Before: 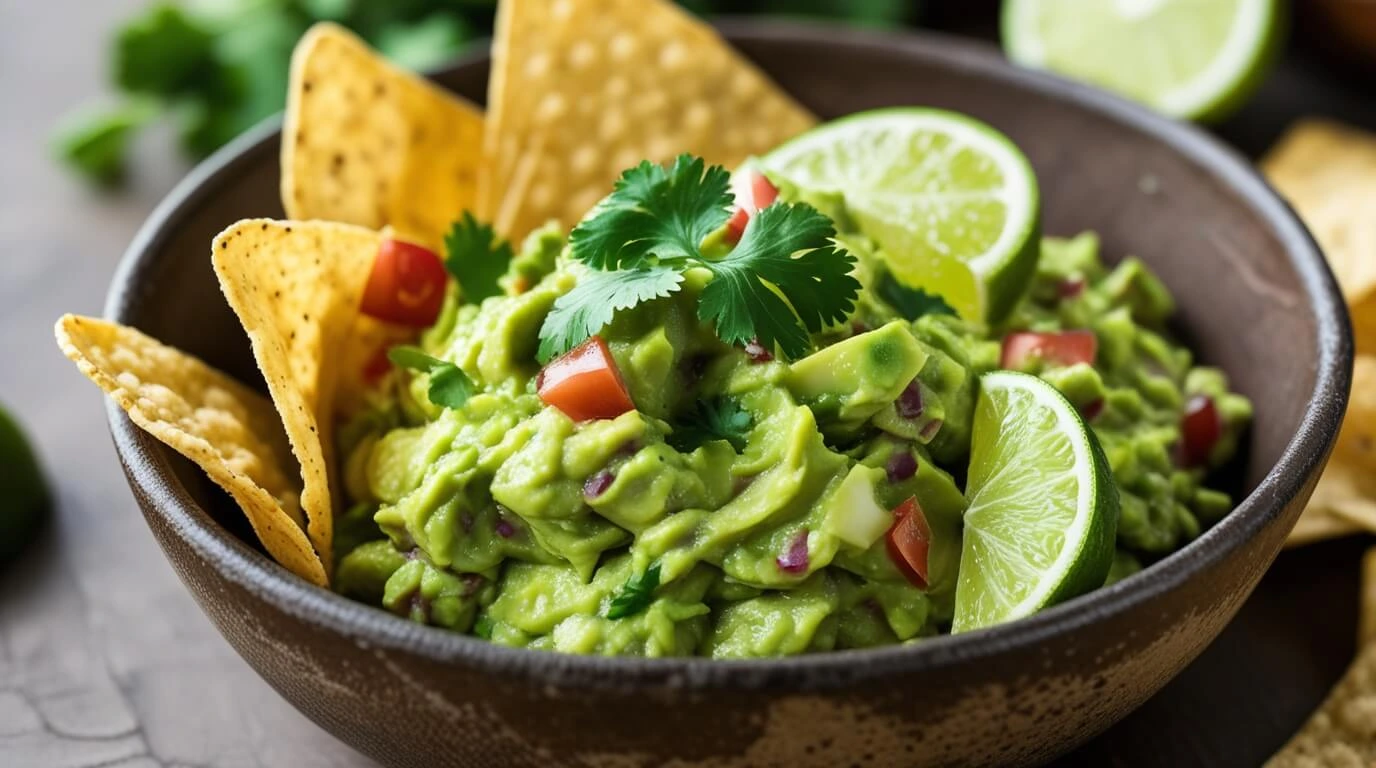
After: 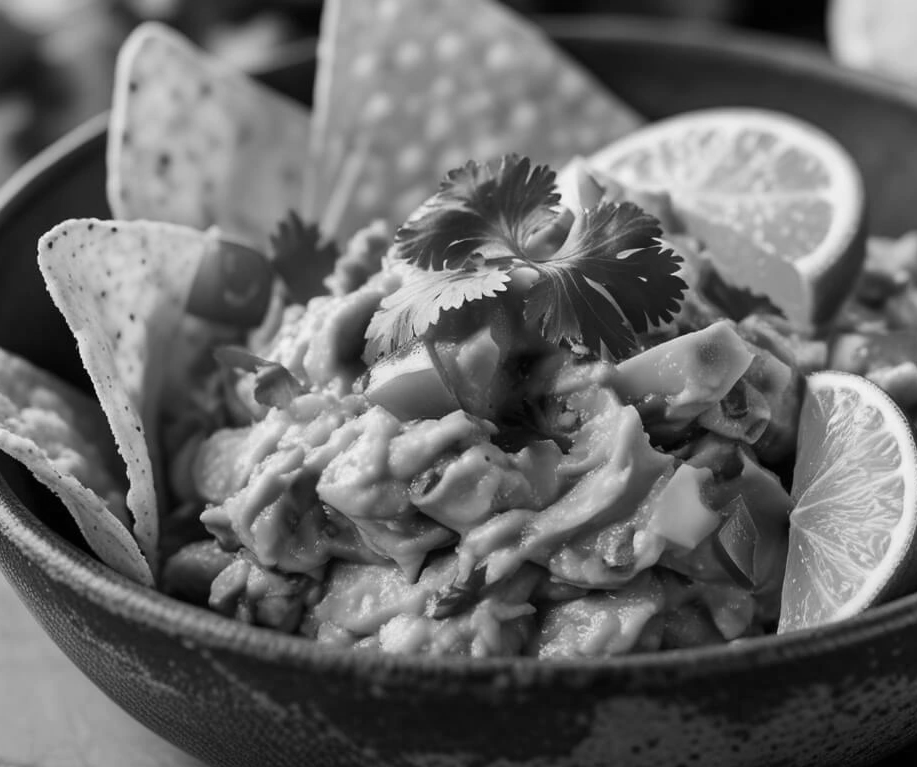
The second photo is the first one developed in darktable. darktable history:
crop and rotate: left 12.673%, right 20.66%
color calibration: output gray [0.21, 0.42, 0.37, 0], gray › normalize channels true, illuminant same as pipeline (D50), adaptation XYZ, x 0.346, y 0.359, gamut compression 0
